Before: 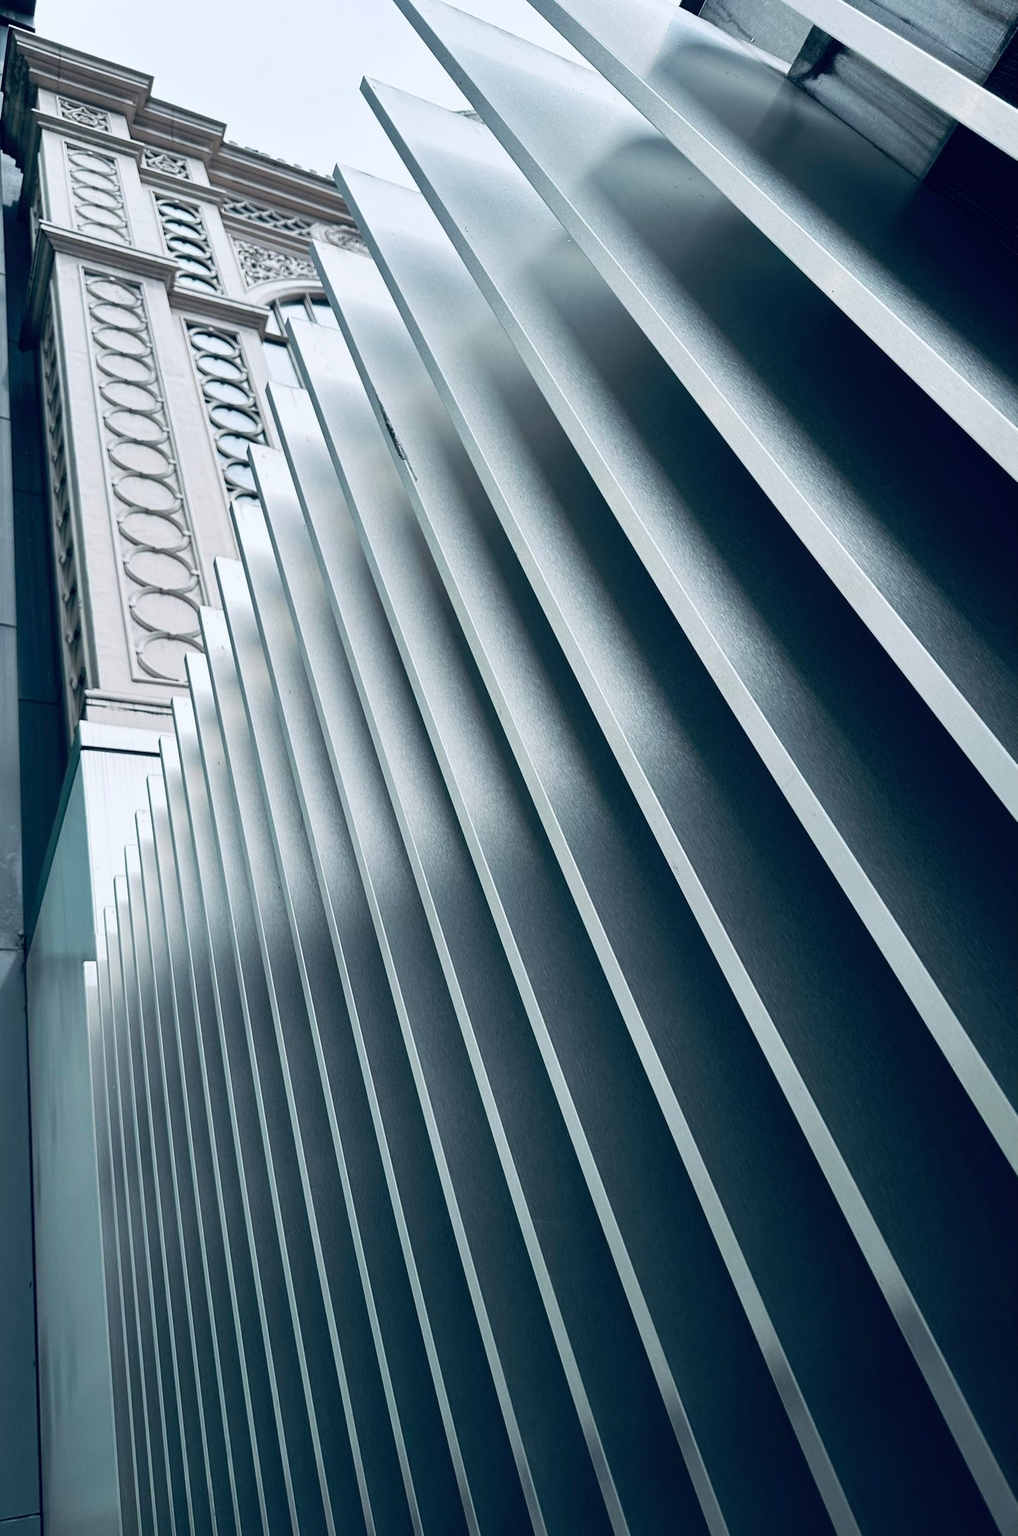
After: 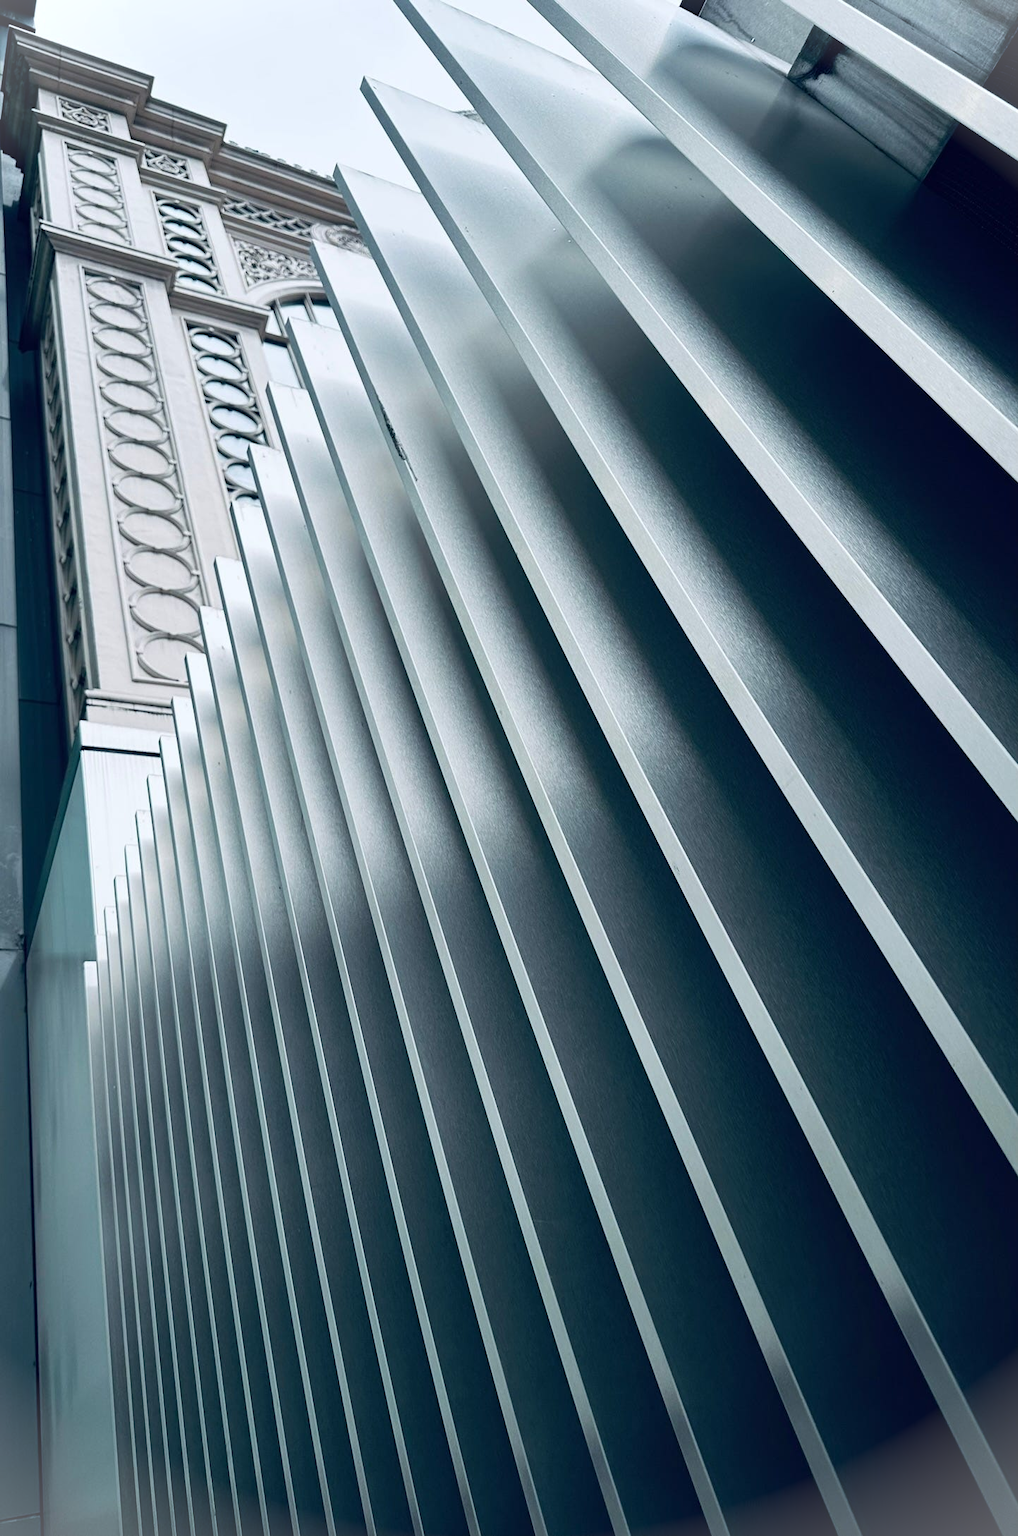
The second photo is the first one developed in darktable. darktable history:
vignetting: fall-off start 100%, brightness 0.3, saturation 0
